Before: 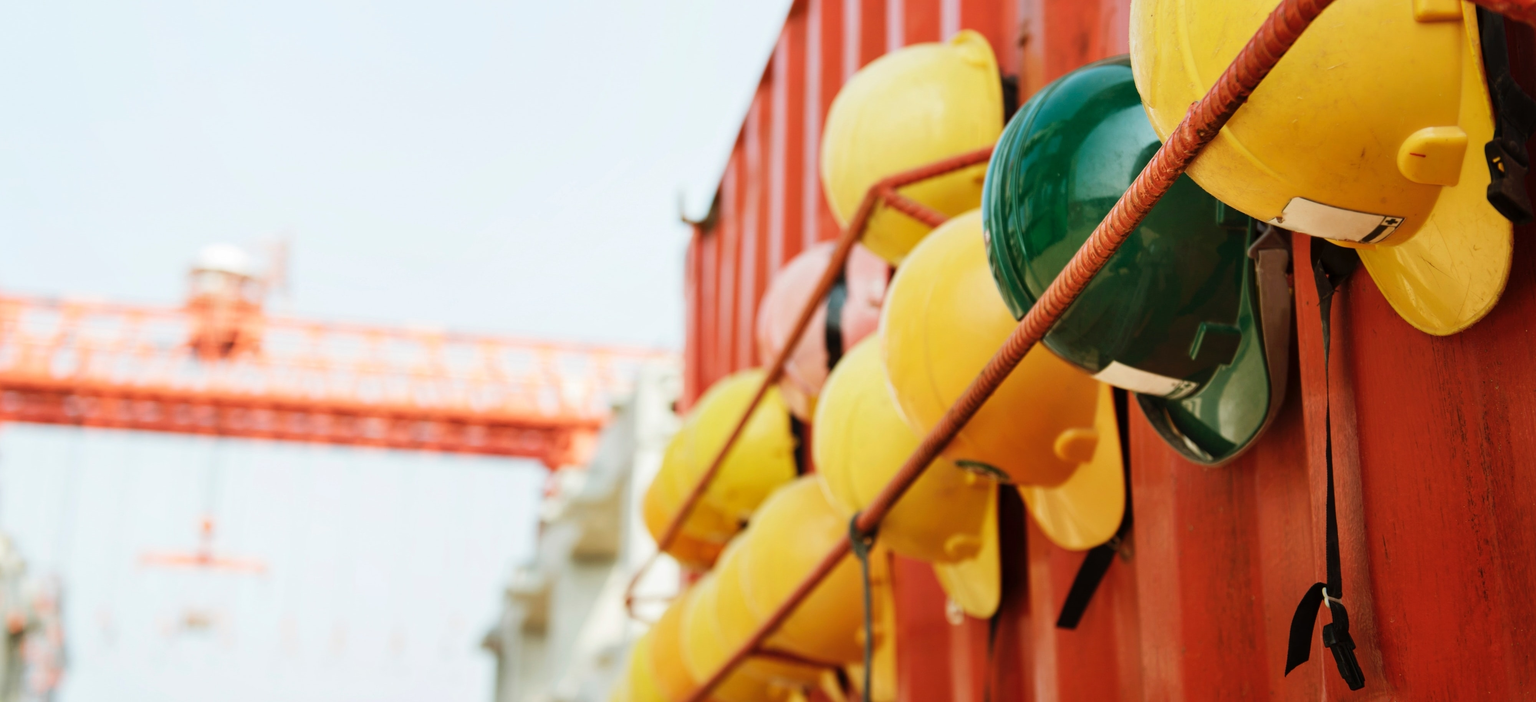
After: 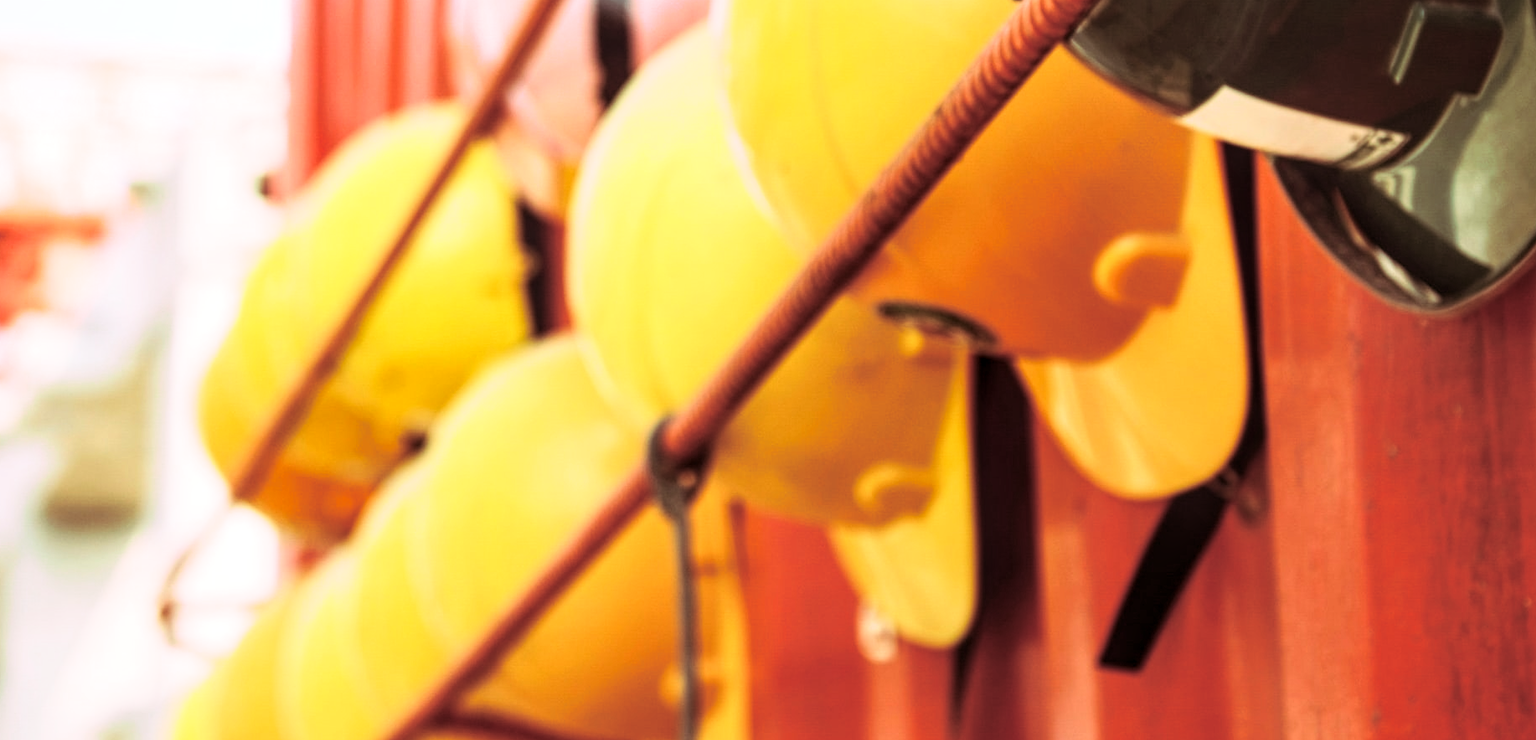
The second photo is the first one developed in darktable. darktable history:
crop: left 35.976%, top 45.819%, right 18.162%, bottom 5.807%
base curve: curves: ch0 [(0, 0) (0.557, 0.834) (1, 1)]
local contrast: on, module defaults
split-toning: highlights › hue 298.8°, highlights › saturation 0.73, compress 41.76%
